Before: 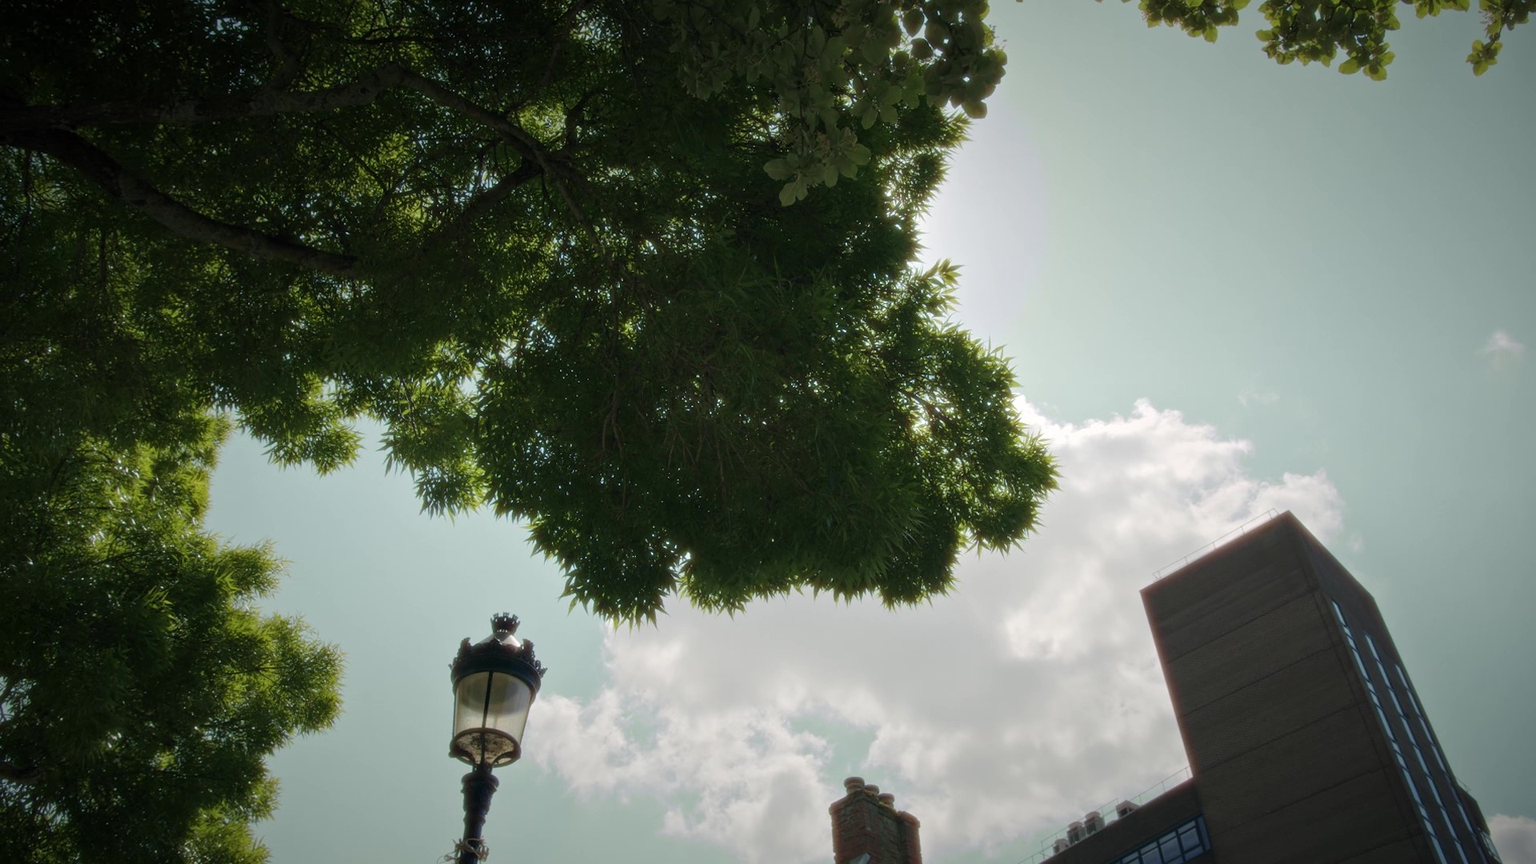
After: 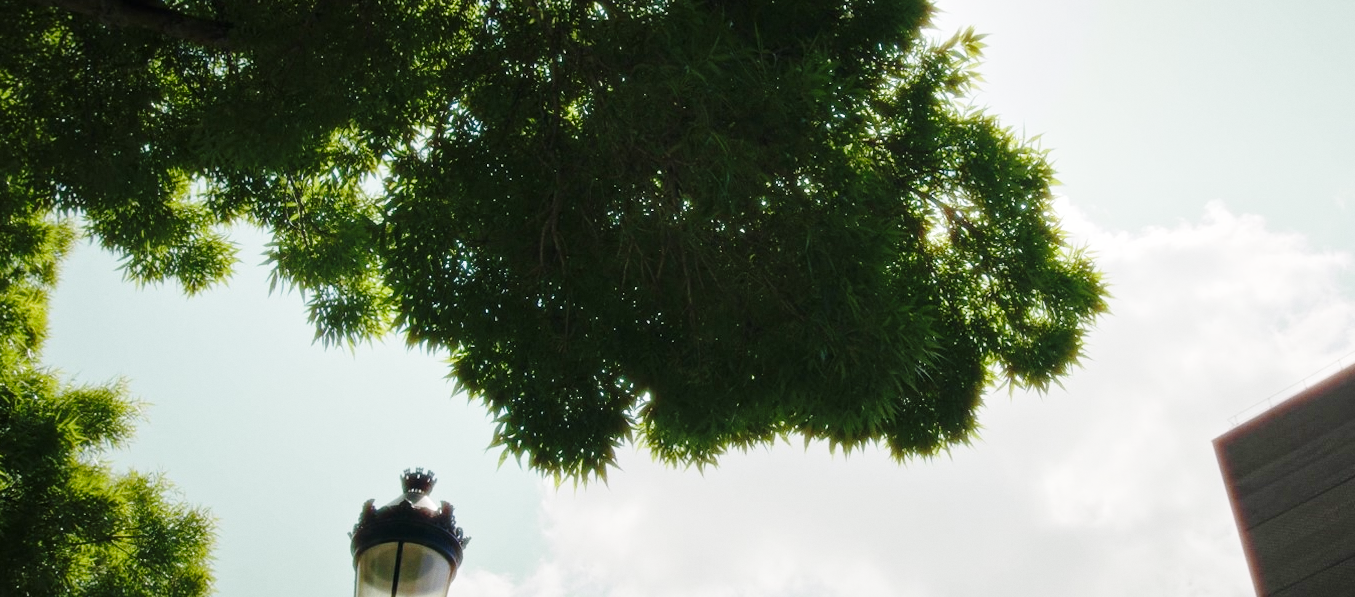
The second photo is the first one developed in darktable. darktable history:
crop: left 11.123%, top 27.61%, right 18.3%, bottom 17.034%
grain: coarseness 0.09 ISO, strength 10%
base curve: curves: ch0 [(0, 0) (0.028, 0.03) (0.121, 0.232) (0.46, 0.748) (0.859, 0.968) (1, 1)], preserve colors none
